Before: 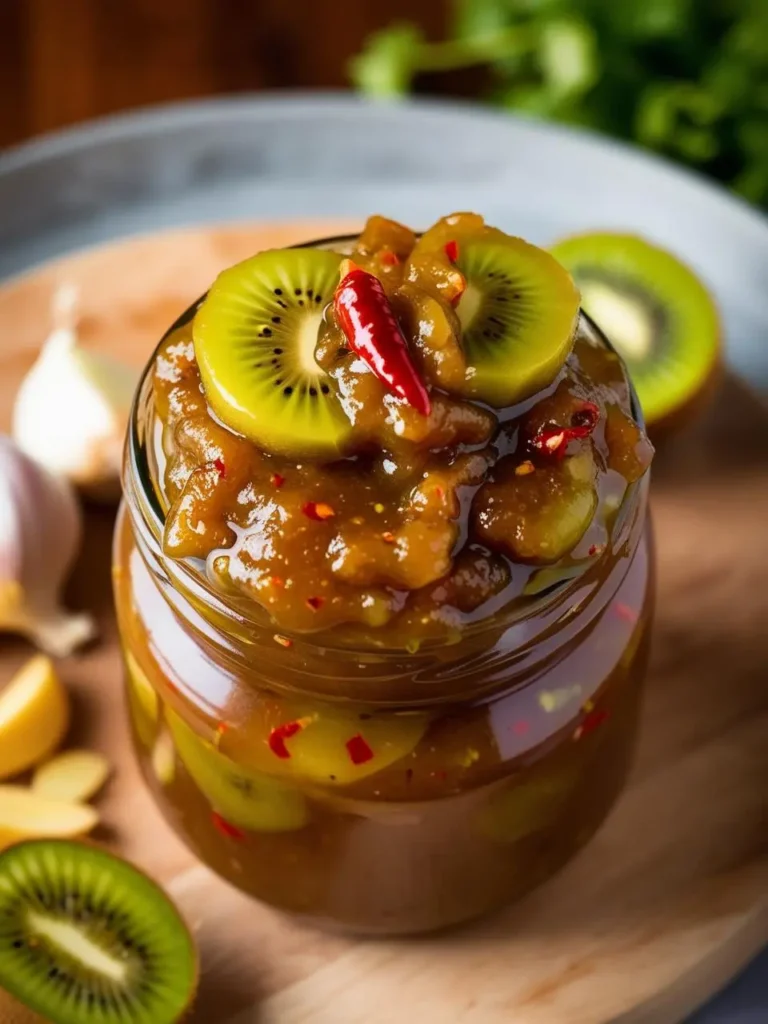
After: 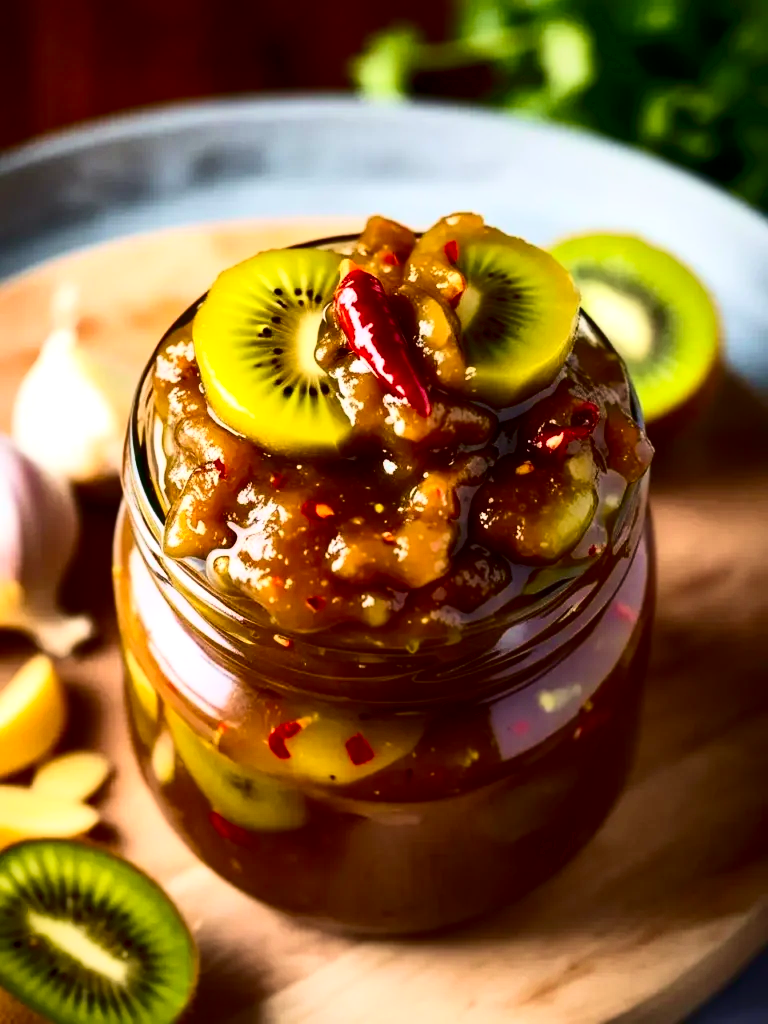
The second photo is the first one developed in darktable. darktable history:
velvia: strength 22.06%
local contrast: mode bilateral grid, contrast 21, coarseness 49, detail 141%, midtone range 0.2
contrast brightness saturation: contrast 0.408, brightness 0.05, saturation 0.26
